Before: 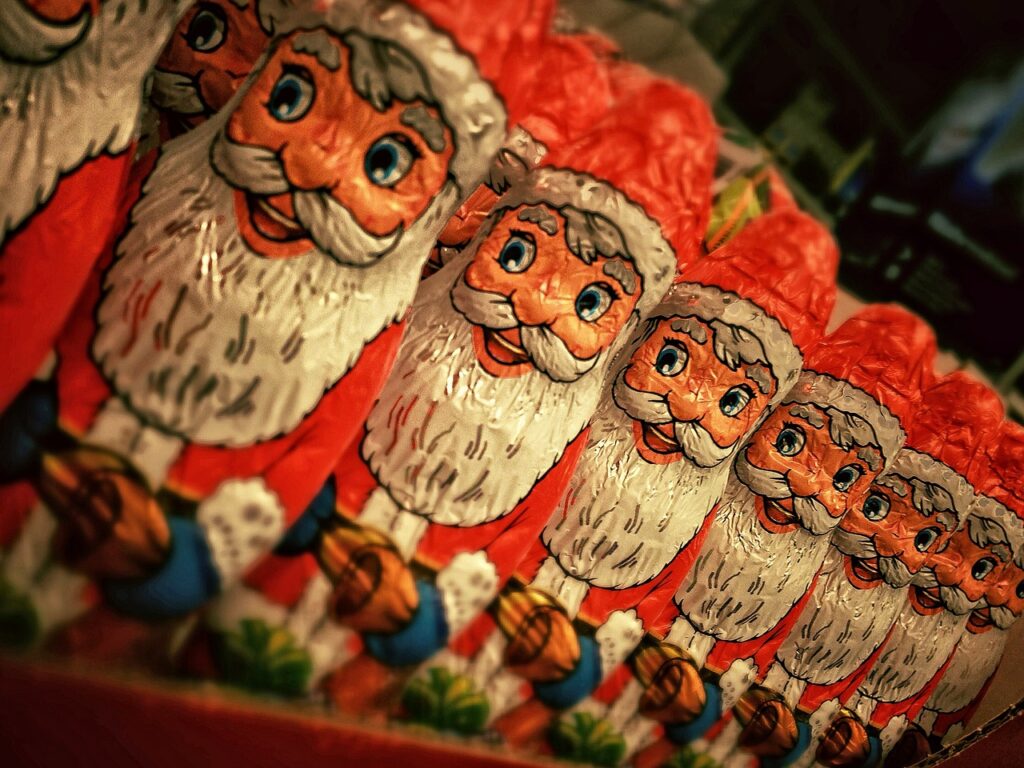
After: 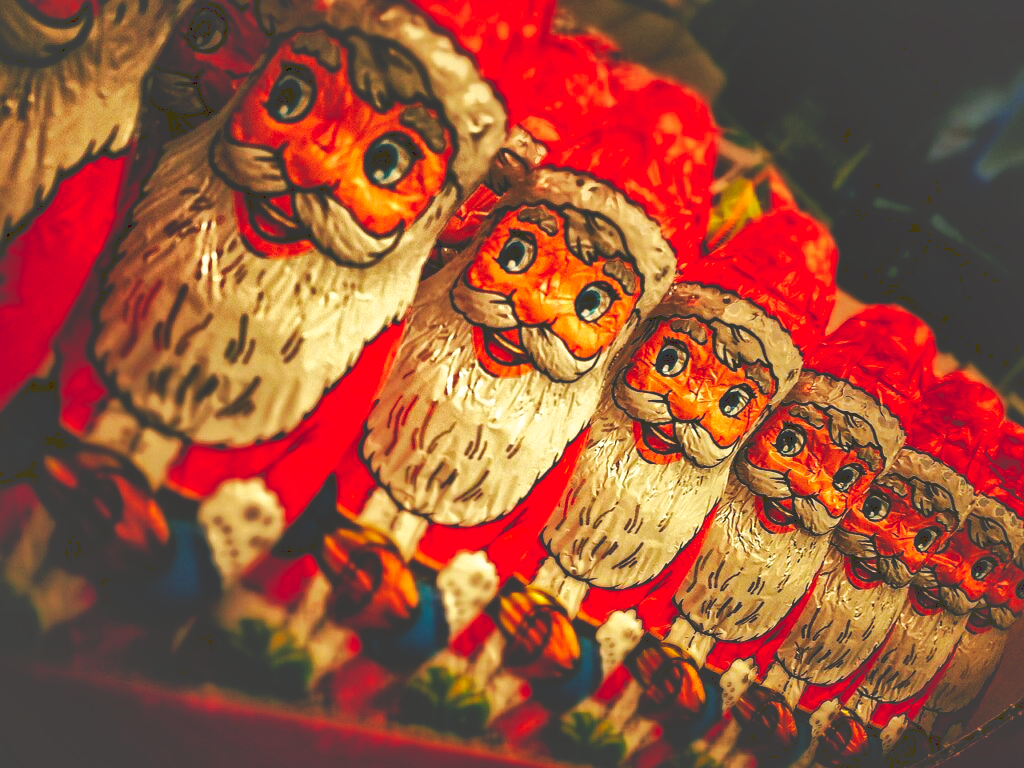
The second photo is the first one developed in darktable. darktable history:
tone curve: curves: ch0 [(0, 0) (0.003, 0.156) (0.011, 0.156) (0.025, 0.161) (0.044, 0.161) (0.069, 0.161) (0.1, 0.166) (0.136, 0.168) (0.177, 0.179) (0.224, 0.202) (0.277, 0.241) (0.335, 0.296) (0.399, 0.378) (0.468, 0.484) (0.543, 0.604) (0.623, 0.728) (0.709, 0.822) (0.801, 0.918) (0.898, 0.98) (1, 1)], preserve colors none
shadows and highlights: shadows 60, highlights -60
